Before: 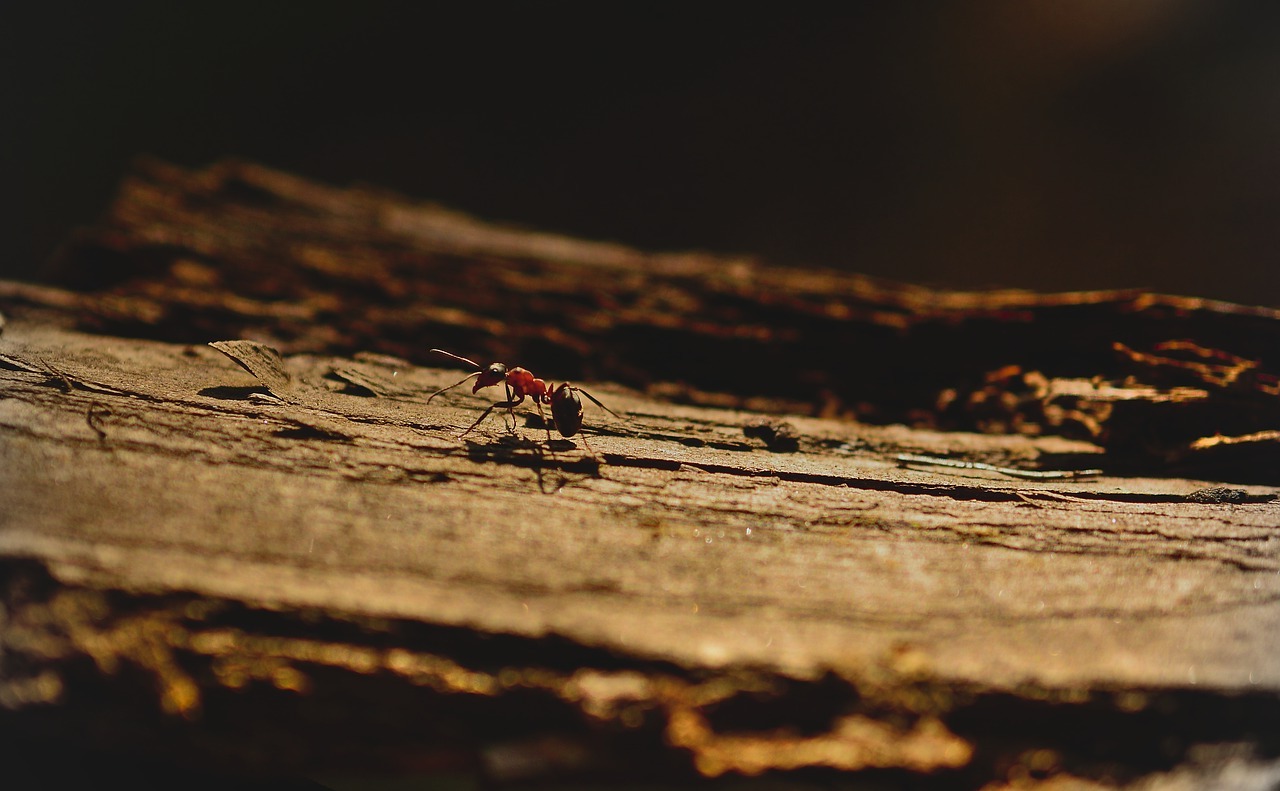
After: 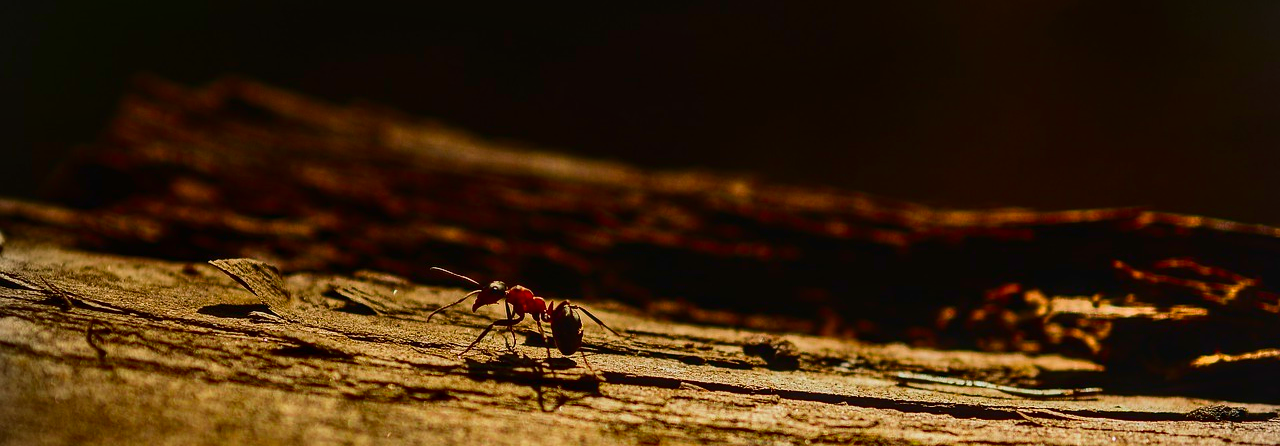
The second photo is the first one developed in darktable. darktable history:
local contrast: on, module defaults
color balance rgb: perceptual saturation grading › global saturation -1.972%, perceptual saturation grading › highlights -8.065%, perceptual saturation grading › mid-tones 8.045%, perceptual saturation grading › shadows 3.858%, global vibrance 33.716%
crop and rotate: top 10.417%, bottom 33.156%
contrast brightness saturation: contrast 0.209, brightness -0.104, saturation 0.211
